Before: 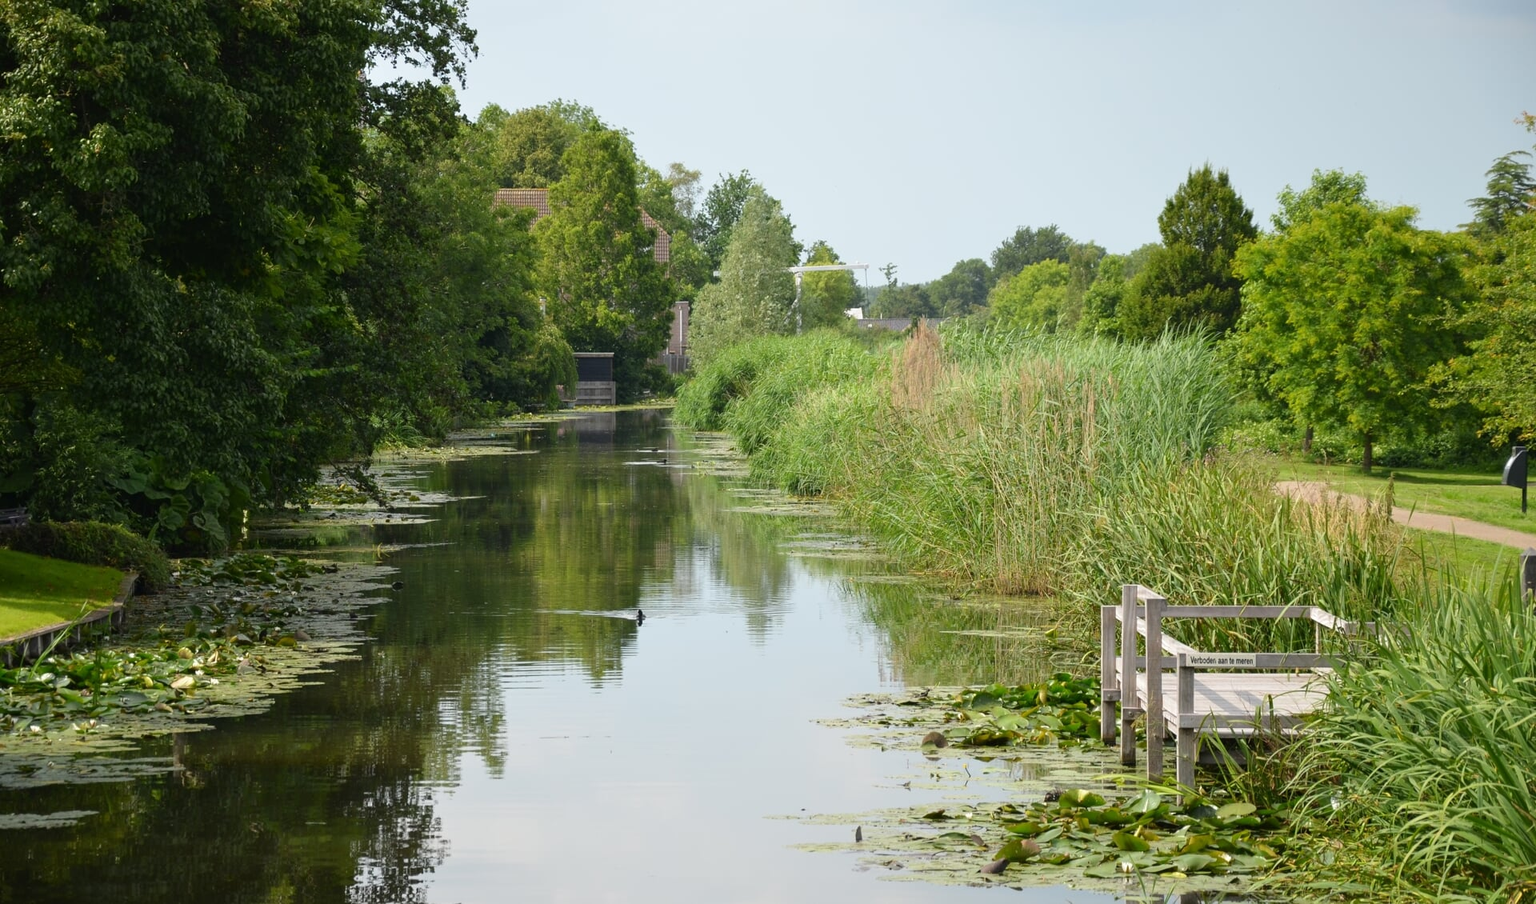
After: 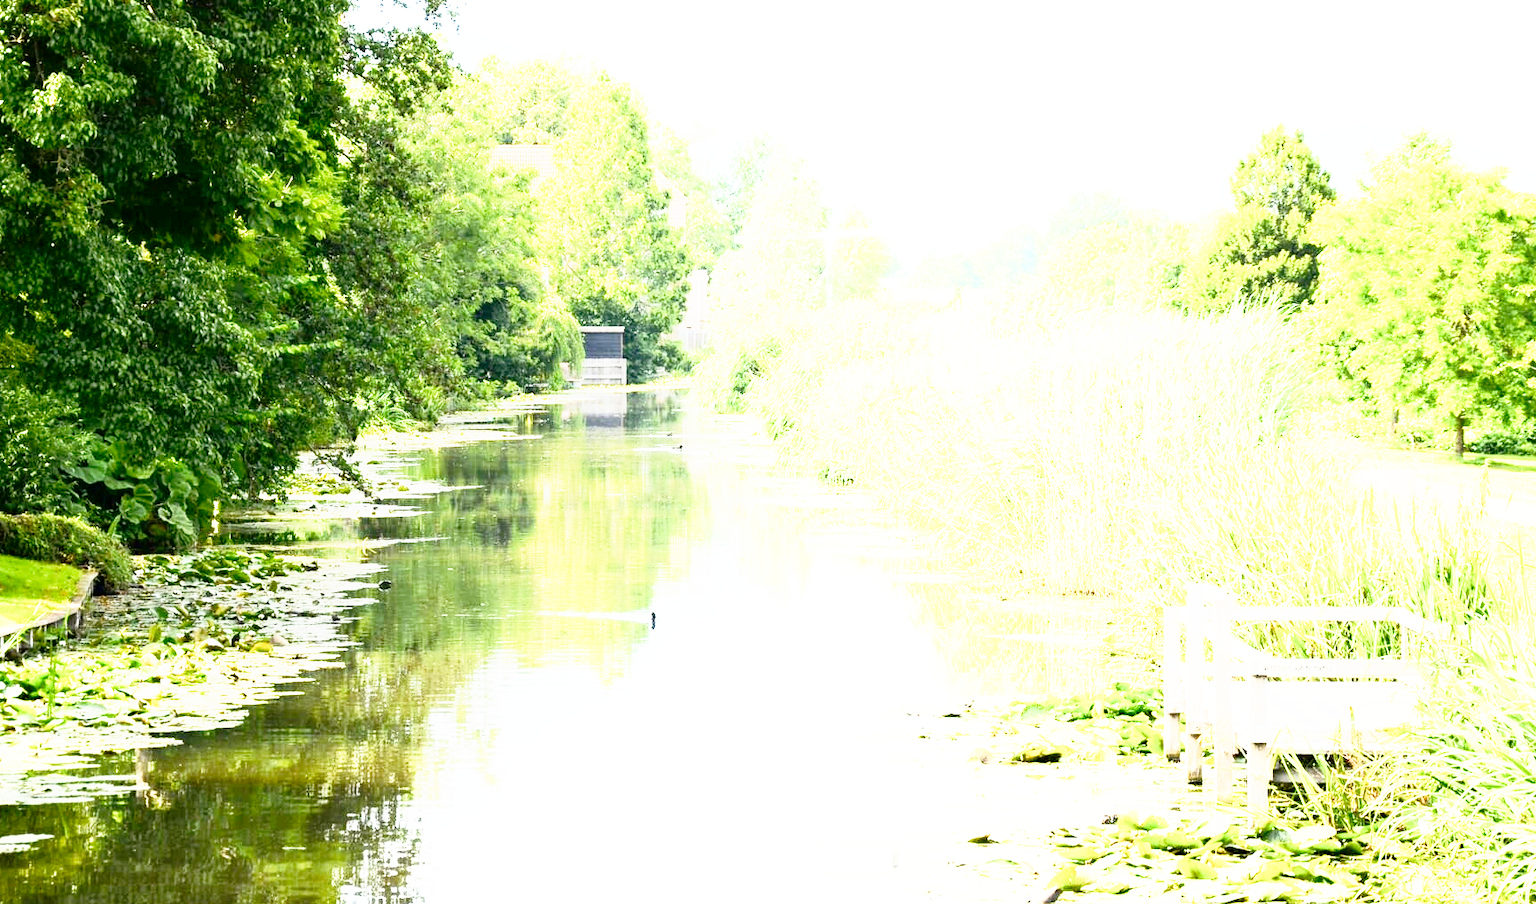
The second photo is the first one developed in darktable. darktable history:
exposure: black level correction 0.001, exposure 2 EV, compensate highlight preservation false
crop: left 3.305%, top 6.436%, right 6.389%, bottom 3.258%
shadows and highlights: shadows -62.32, white point adjustment -5.22, highlights 61.59
base curve: curves: ch0 [(0, 0) (0.012, 0.01) (0.073, 0.168) (0.31, 0.711) (0.645, 0.957) (1, 1)], preserve colors none
